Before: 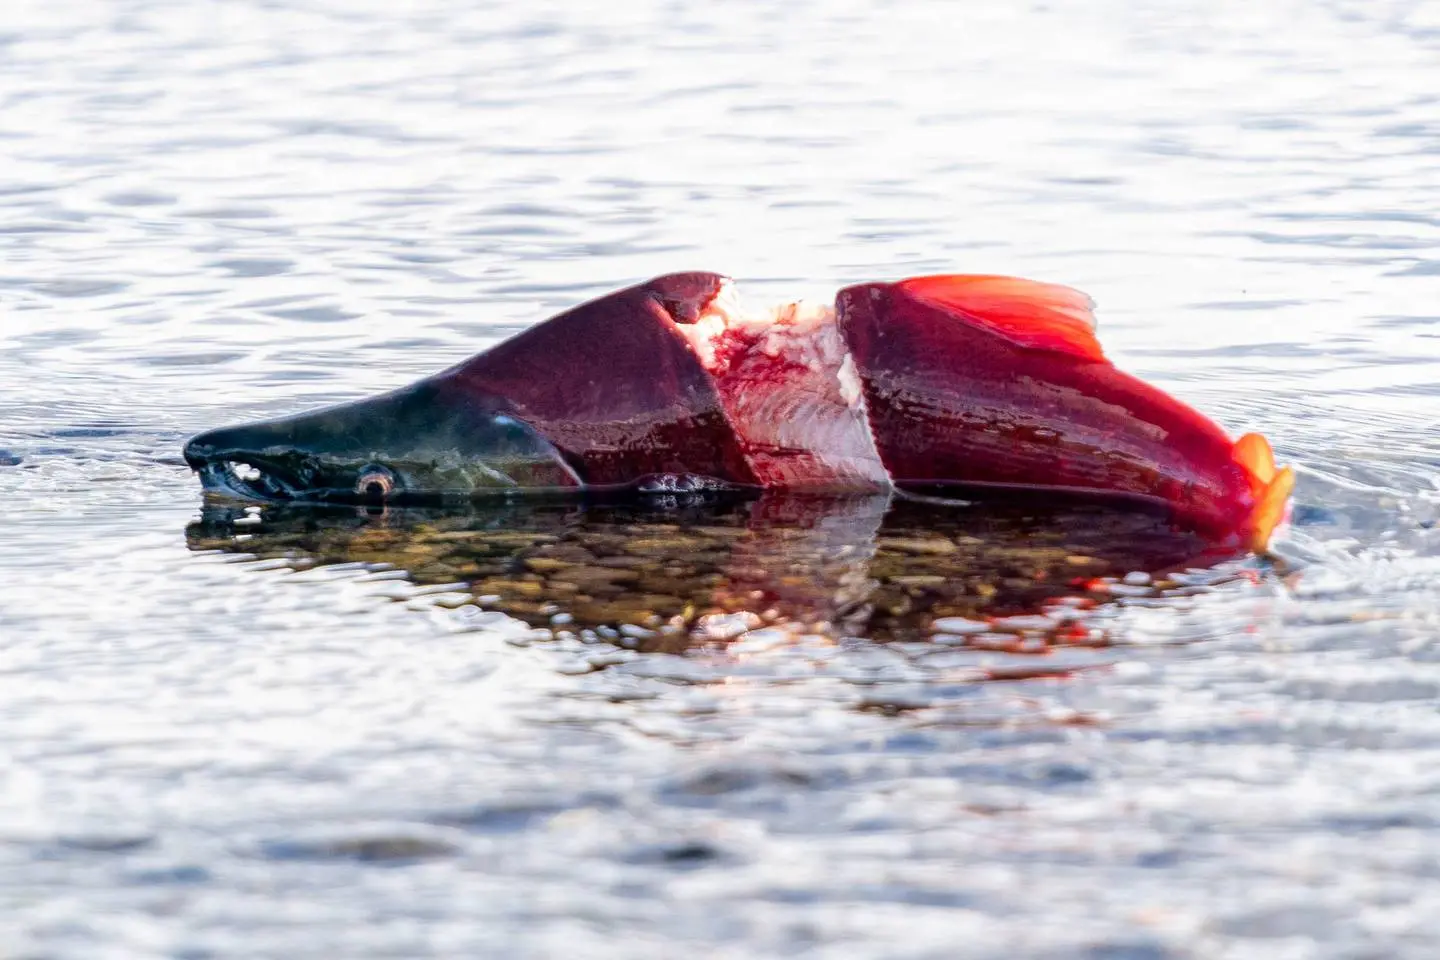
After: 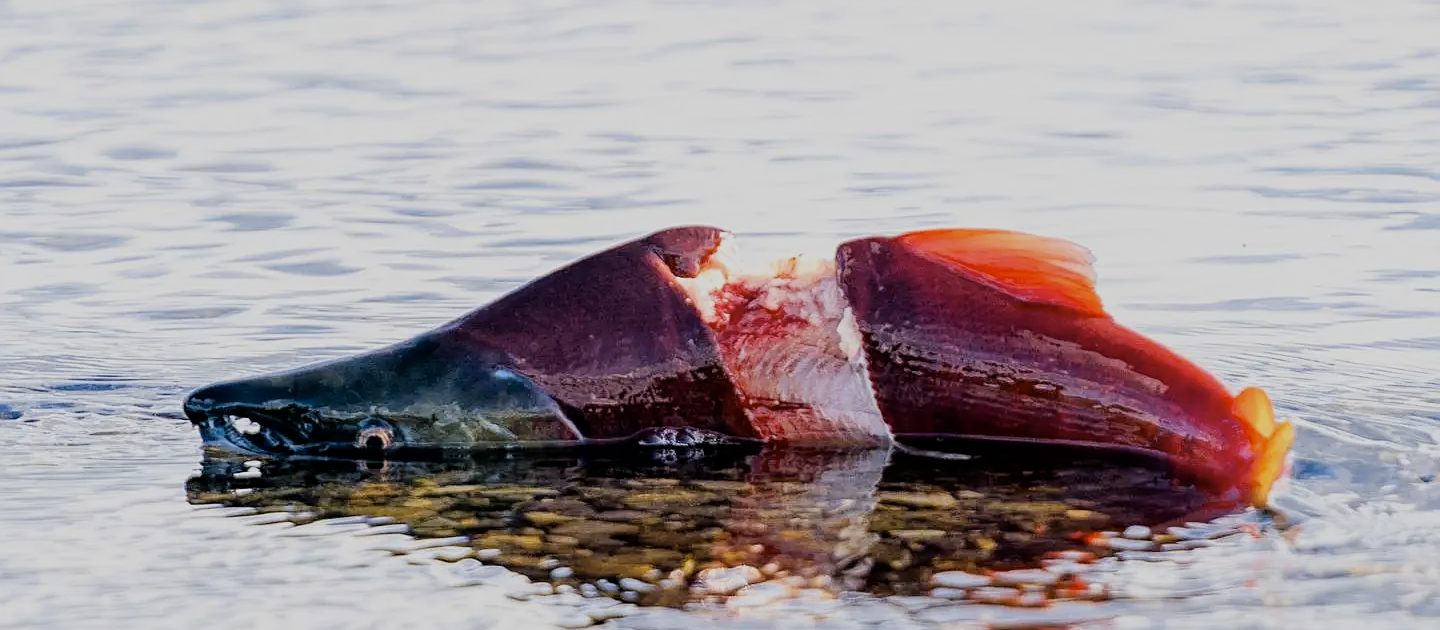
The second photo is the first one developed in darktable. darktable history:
crop and rotate: top 4.848%, bottom 29.503%
filmic rgb: black relative exposure -7.65 EV, white relative exposure 4.56 EV, hardness 3.61
color contrast: green-magenta contrast 0.85, blue-yellow contrast 1.25, unbound 0
sharpen: on, module defaults
